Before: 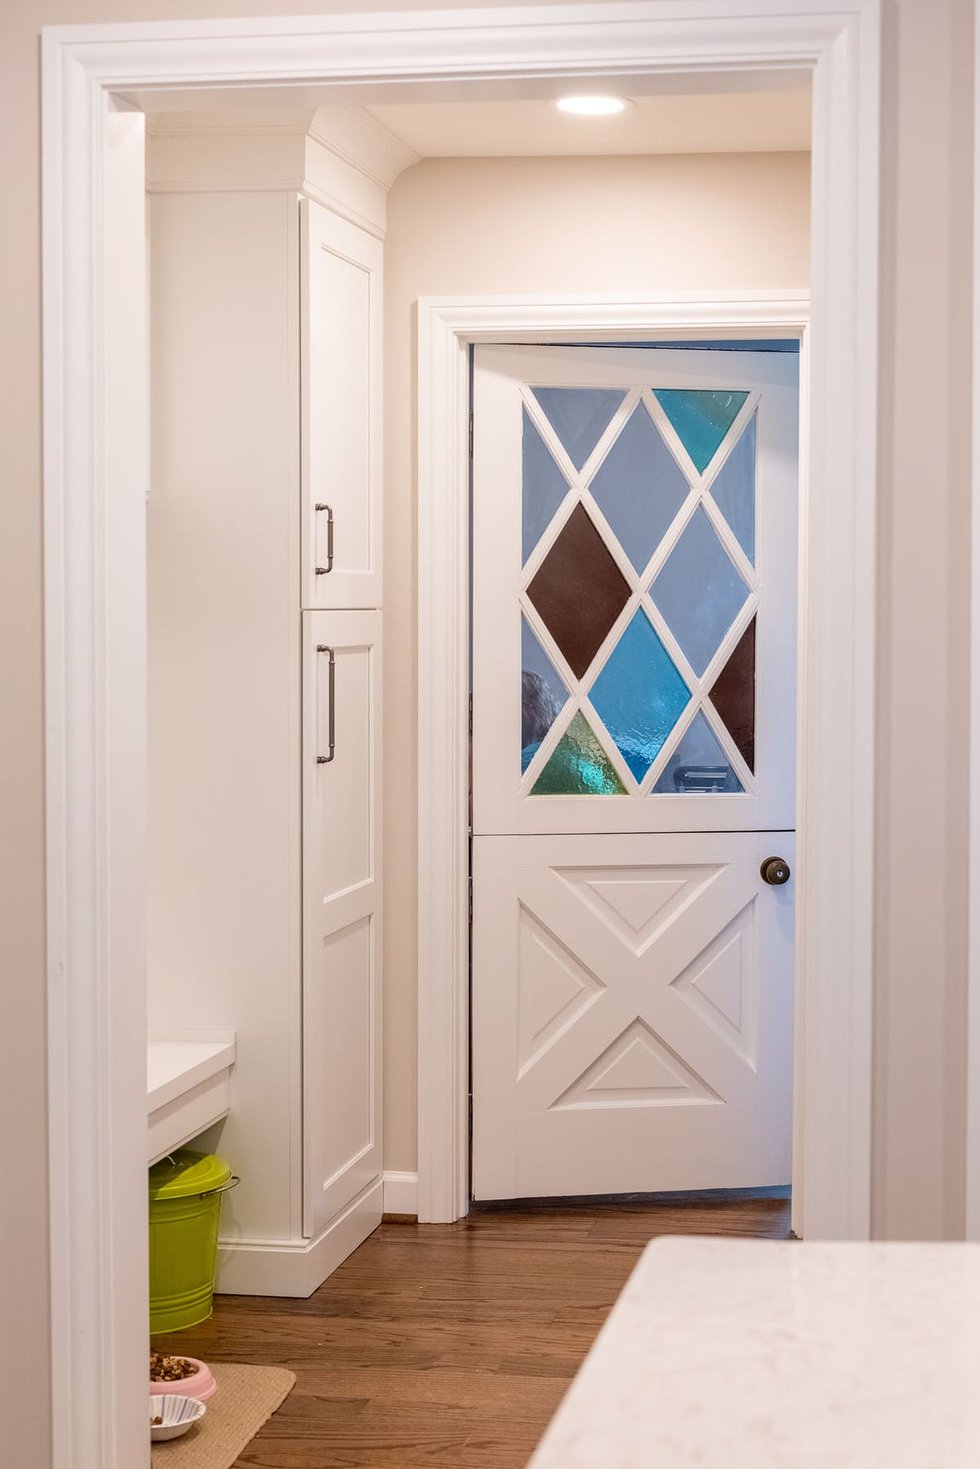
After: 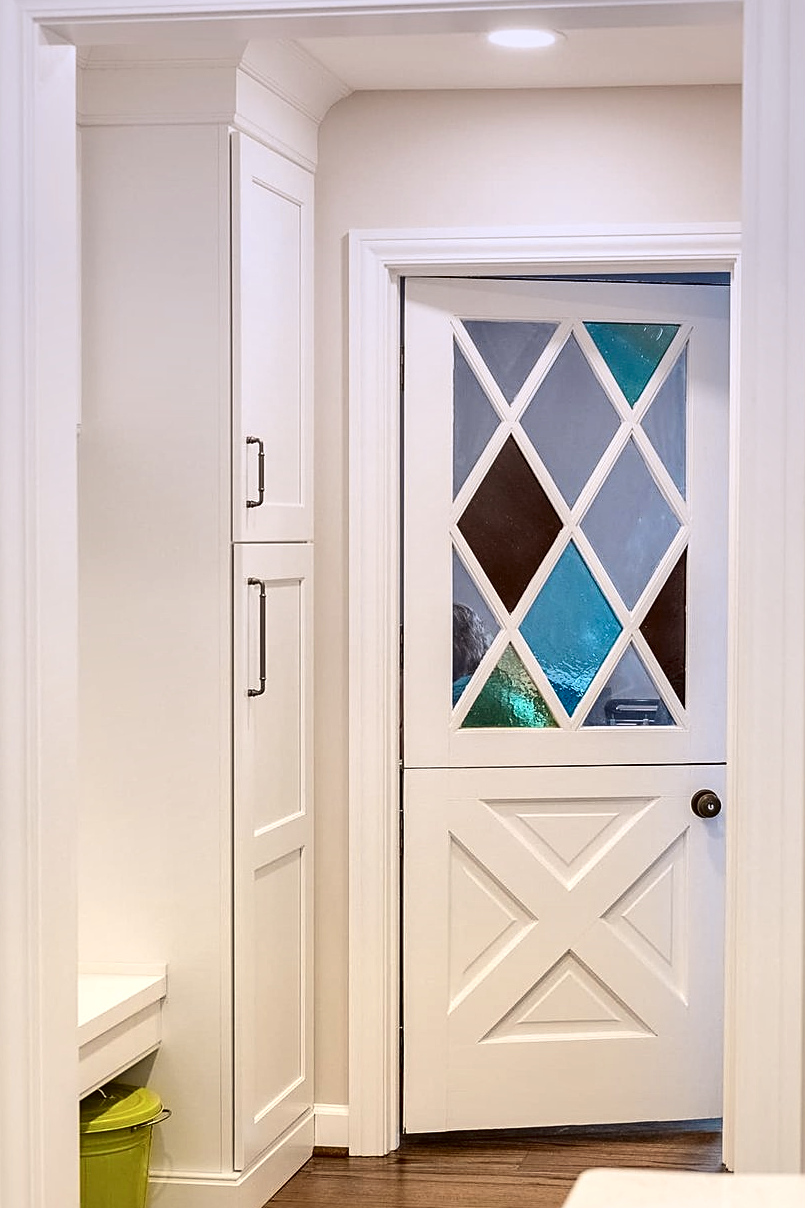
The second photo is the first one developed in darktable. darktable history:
graduated density: hue 238.83°, saturation 50%
tone curve: curves: ch0 [(0, 0.023) (0.1, 0.084) (0.184, 0.168) (0.45, 0.54) (0.57, 0.683) (0.722, 0.825) (0.877, 0.948) (1, 1)]; ch1 [(0, 0) (0.414, 0.395) (0.453, 0.437) (0.502, 0.509) (0.521, 0.519) (0.573, 0.568) (0.618, 0.61) (0.654, 0.642) (1, 1)]; ch2 [(0, 0) (0.421, 0.43) (0.45, 0.463) (0.492, 0.504) (0.511, 0.519) (0.557, 0.557) (0.602, 0.605) (1, 1)], color space Lab, independent channels, preserve colors none
rgb curve: curves: ch2 [(0, 0) (0.567, 0.512) (1, 1)], mode RGB, independent channels
white balance: emerald 1
crop and rotate: left 7.196%, top 4.574%, right 10.605%, bottom 13.178%
sharpen: on, module defaults
local contrast: mode bilateral grid, contrast 100, coarseness 100, detail 165%, midtone range 0.2
